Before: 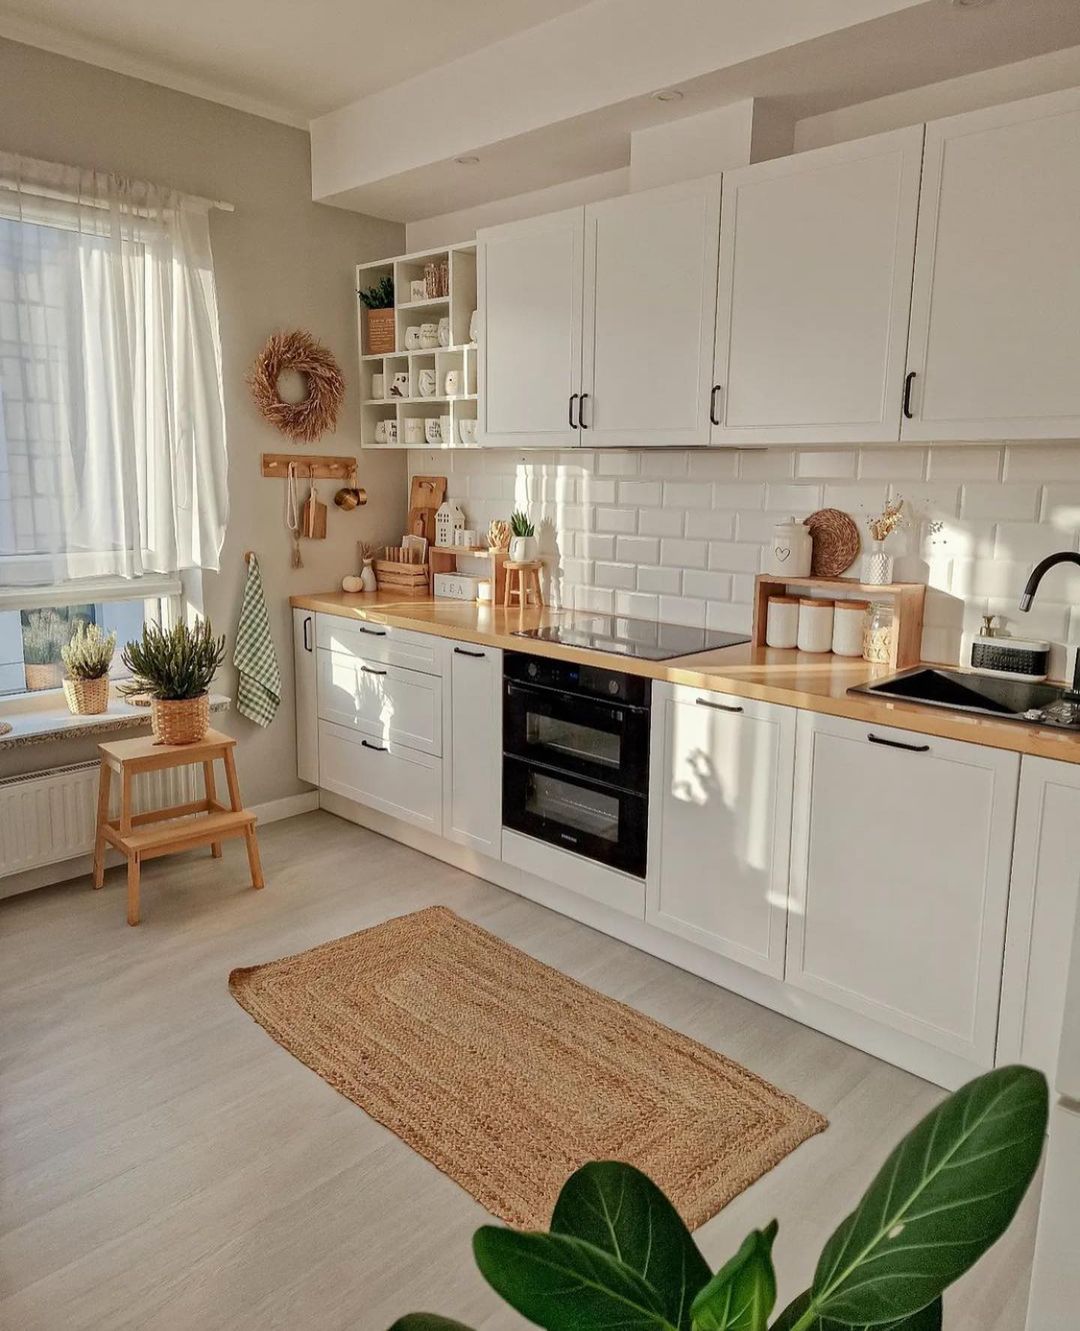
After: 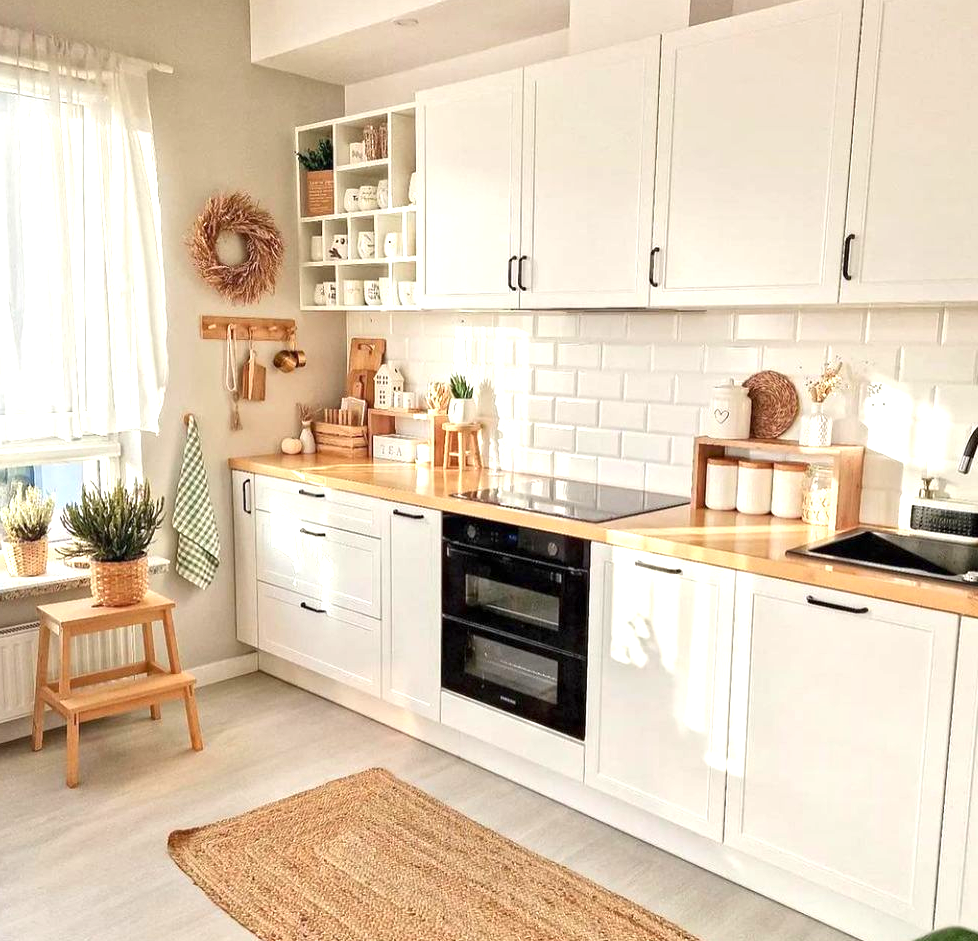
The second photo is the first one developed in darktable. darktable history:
exposure: exposure 1.094 EV, compensate highlight preservation false
crop: left 5.694%, top 10.376%, right 3.664%, bottom 18.872%
